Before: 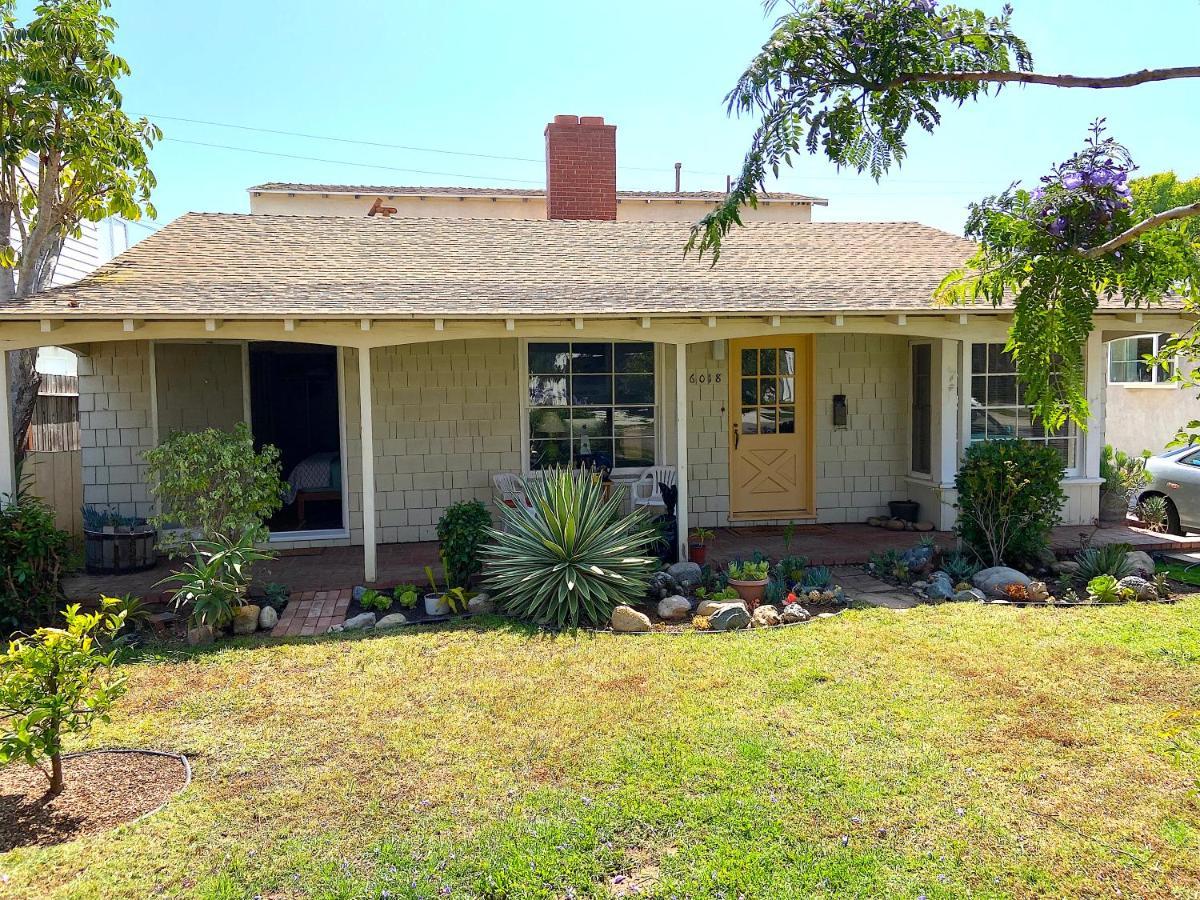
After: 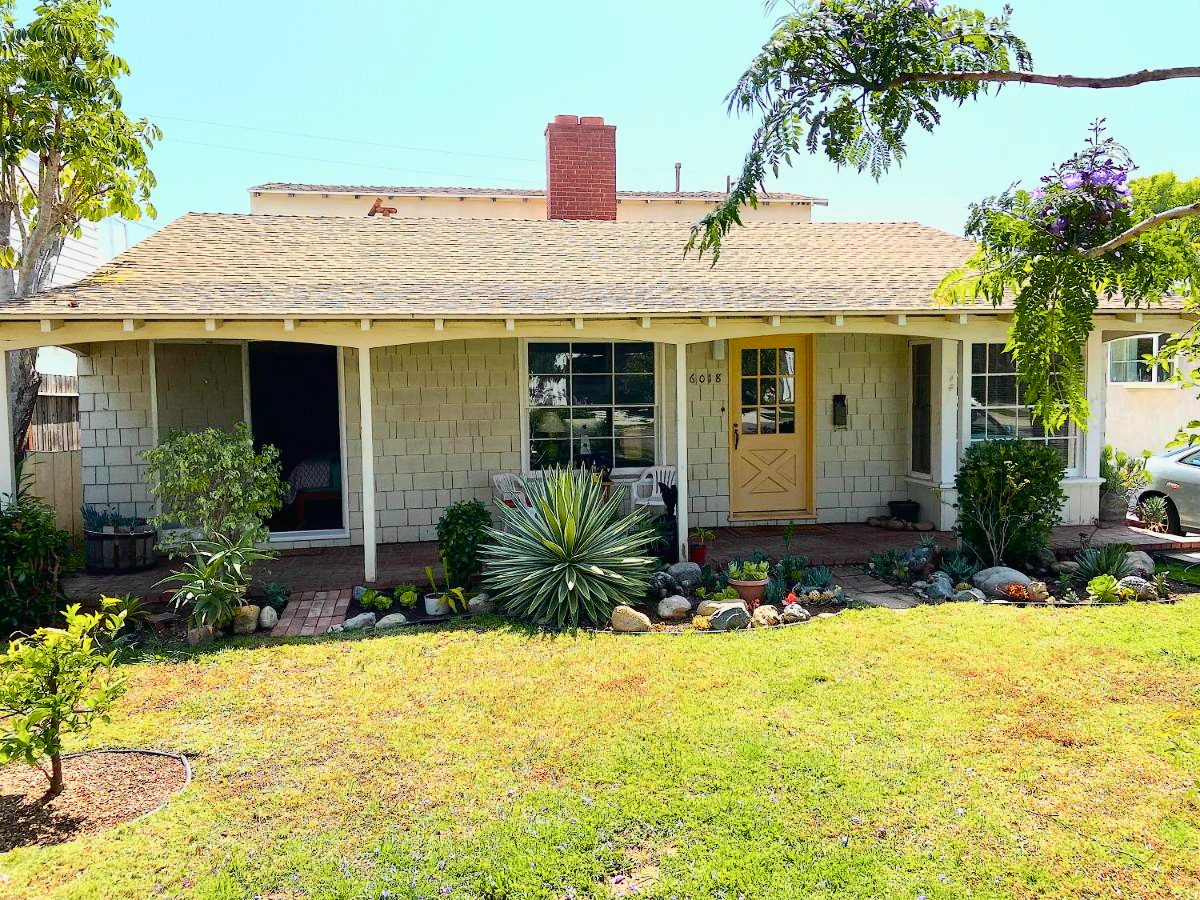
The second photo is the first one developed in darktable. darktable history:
tone curve: curves: ch0 [(0, 0.012) (0.031, 0.02) (0.12, 0.083) (0.193, 0.171) (0.277, 0.279) (0.45, 0.52) (0.568, 0.676) (0.678, 0.777) (0.875, 0.92) (1, 0.965)]; ch1 [(0, 0) (0.243, 0.245) (0.402, 0.41) (0.493, 0.486) (0.508, 0.507) (0.531, 0.53) (0.551, 0.564) (0.646, 0.672) (0.694, 0.732) (1, 1)]; ch2 [(0, 0) (0.249, 0.216) (0.356, 0.343) (0.424, 0.442) (0.476, 0.482) (0.498, 0.502) (0.517, 0.517) (0.532, 0.545) (0.562, 0.575) (0.614, 0.644) (0.706, 0.748) (0.808, 0.809) (0.991, 0.968)], color space Lab, independent channels, preserve colors none
